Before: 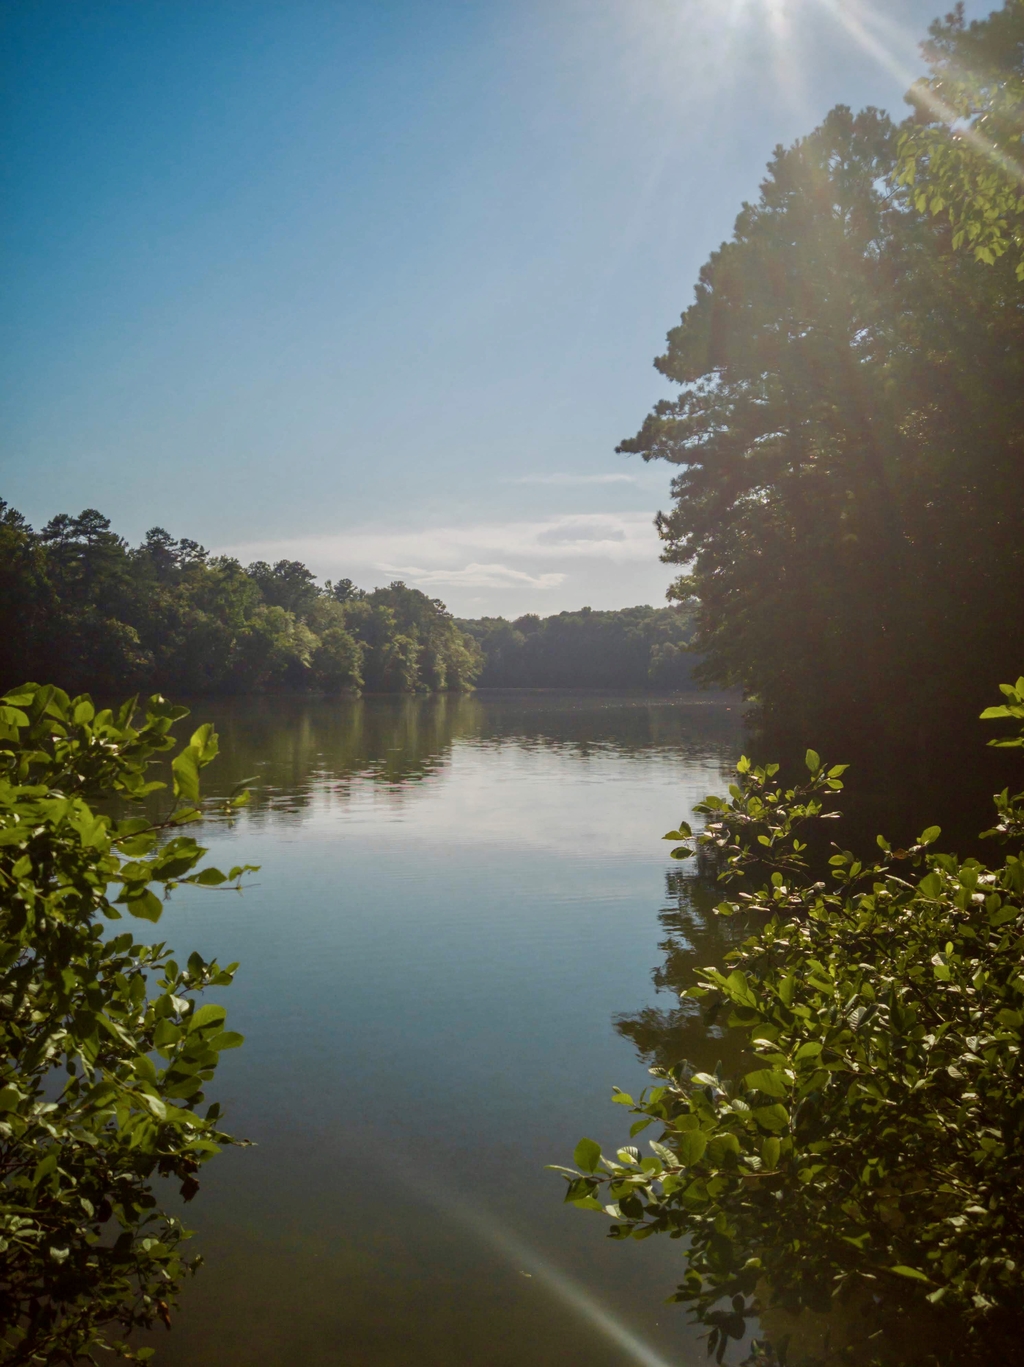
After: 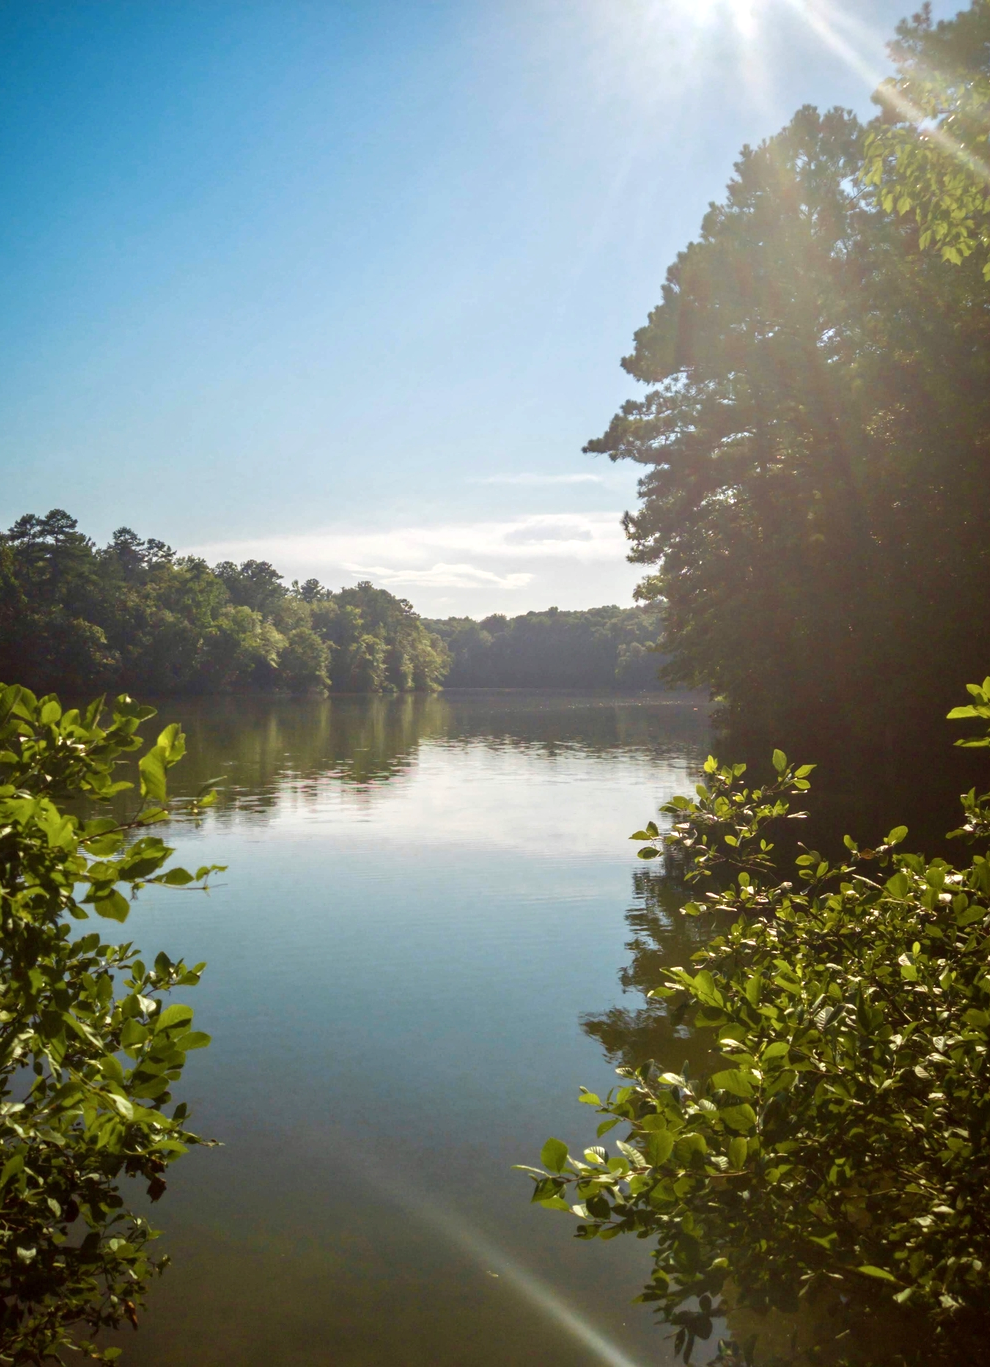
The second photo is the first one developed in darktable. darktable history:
exposure: exposure 0.61 EV, compensate highlight preservation false
crop and rotate: left 3.254%
